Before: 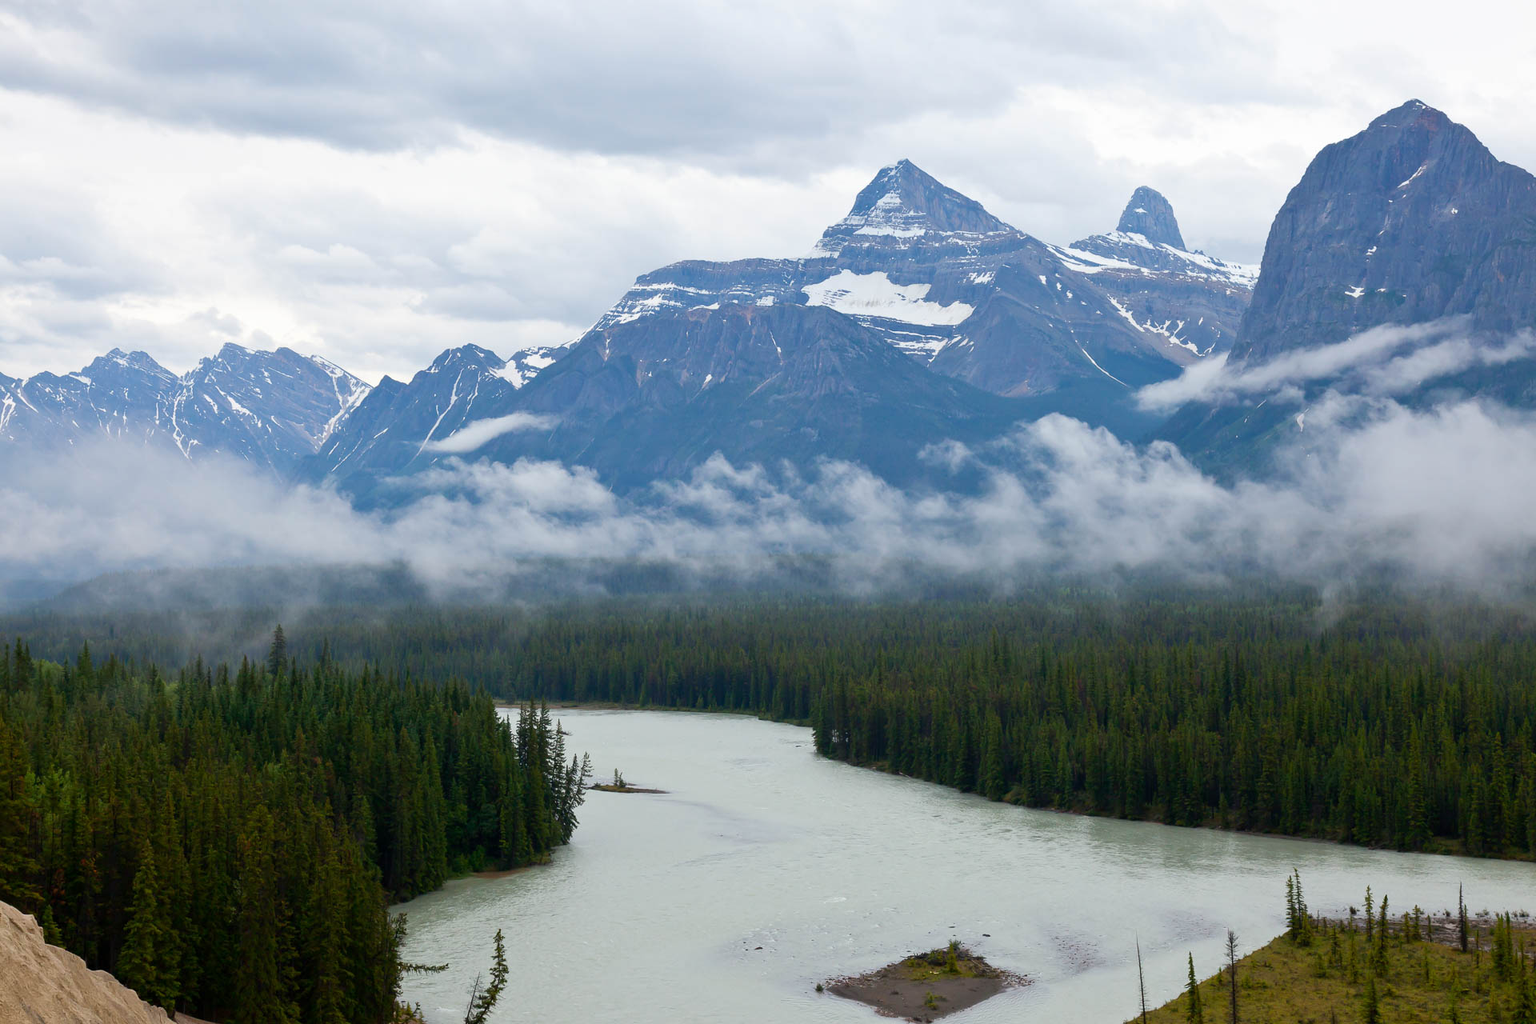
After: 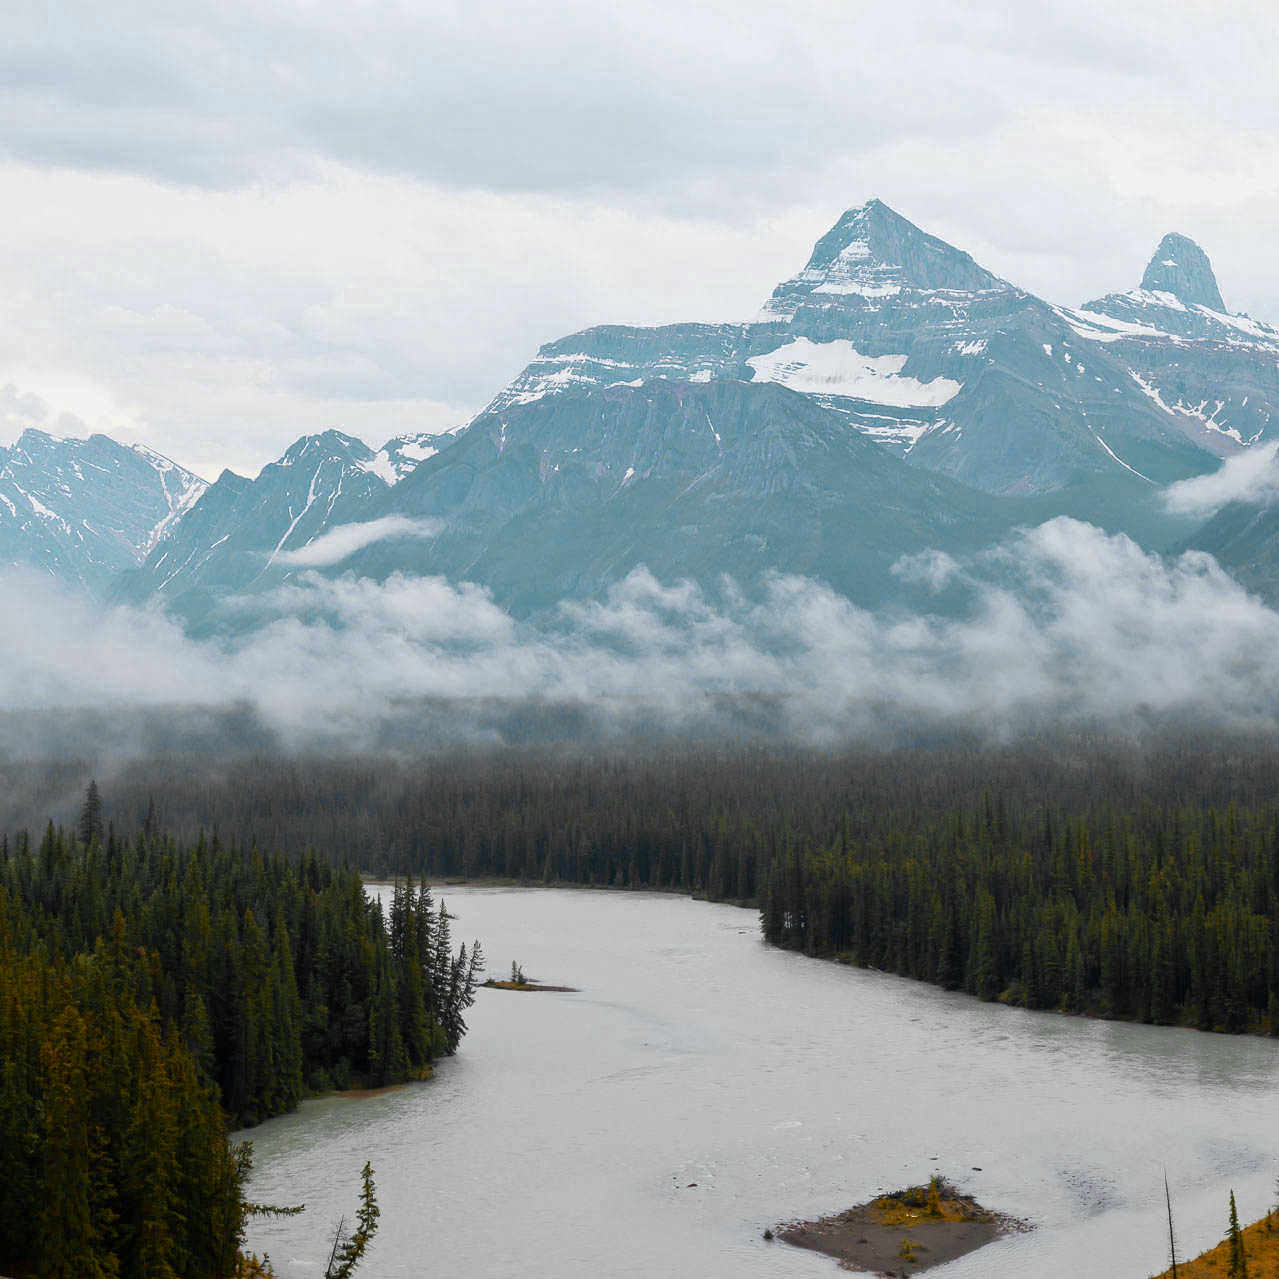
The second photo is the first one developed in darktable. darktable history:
color zones: curves: ch0 [(0.009, 0.528) (0.136, 0.6) (0.255, 0.586) (0.39, 0.528) (0.522, 0.584) (0.686, 0.736) (0.849, 0.561)]; ch1 [(0.045, 0.781) (0.14, 0.416) (0.257, 0.695) (0.442, 0.032) (0.738, 0.338) (0.818, 0.632) (0.891, 0.741) (1, 0.704)]; ch2 [(0, 0.667) (0.141, 0.52) (0.26, 0.37) (0.474, 0.432) (0.743, 0.286)]
exposure: exposure -0.157 EV, compensate highlight preservation false
crop and rotate: left 13.341%, right 19.993%
